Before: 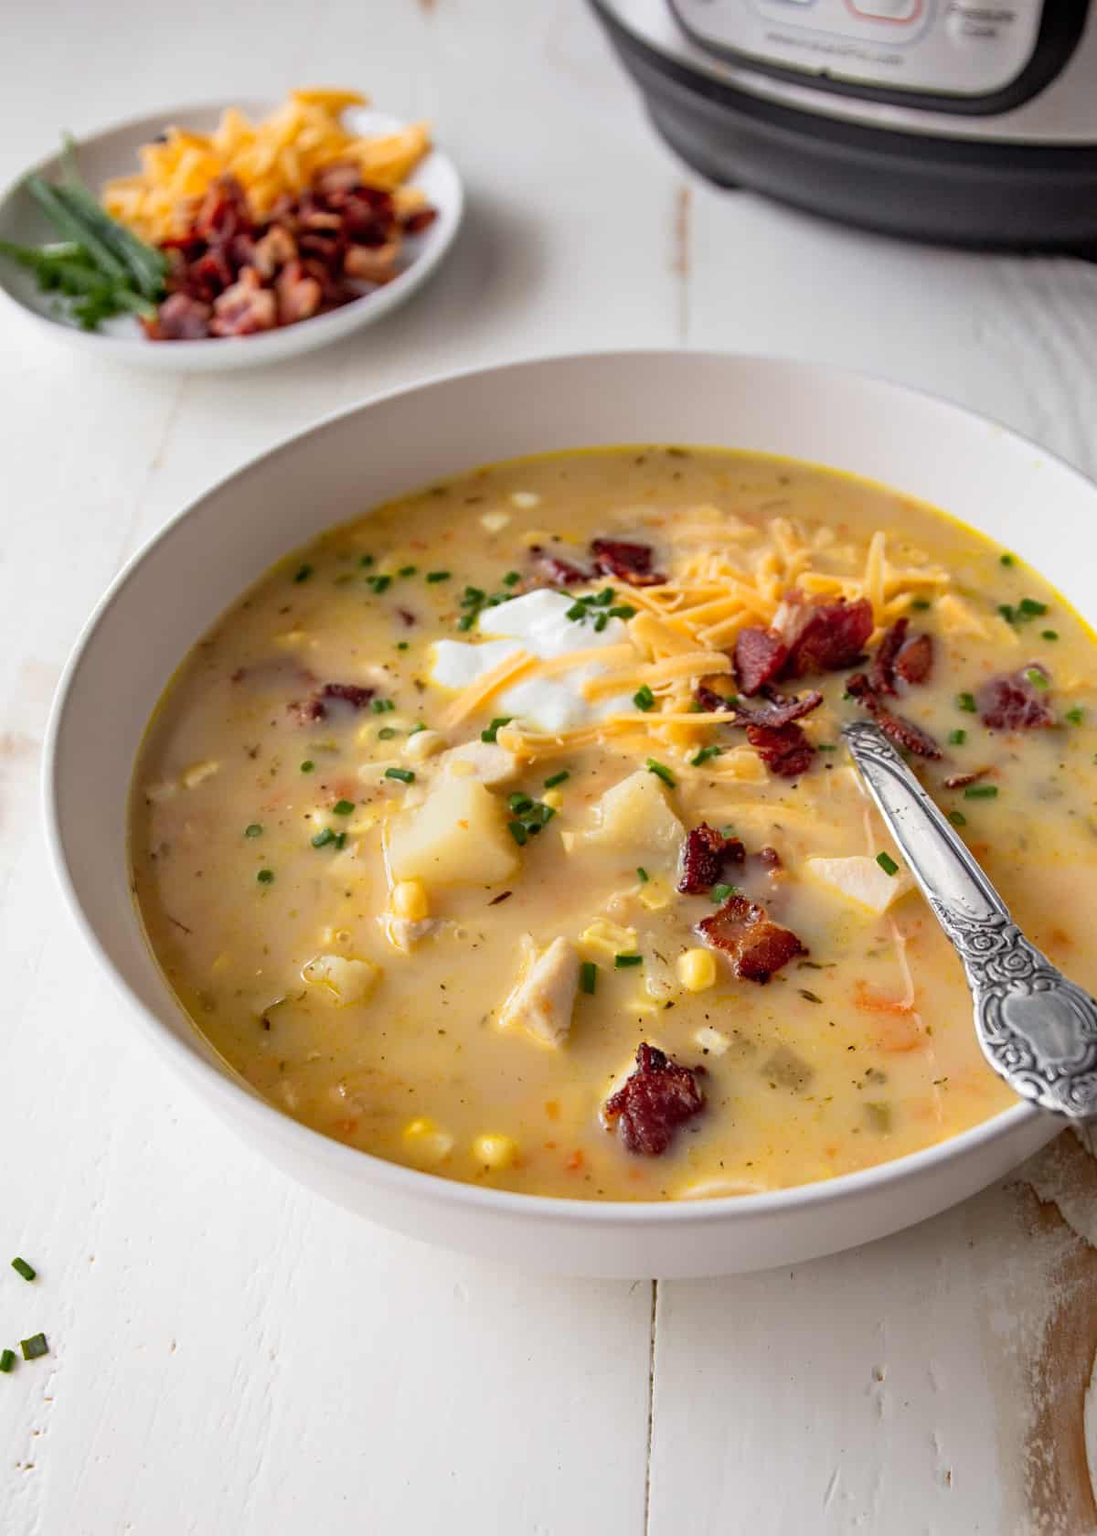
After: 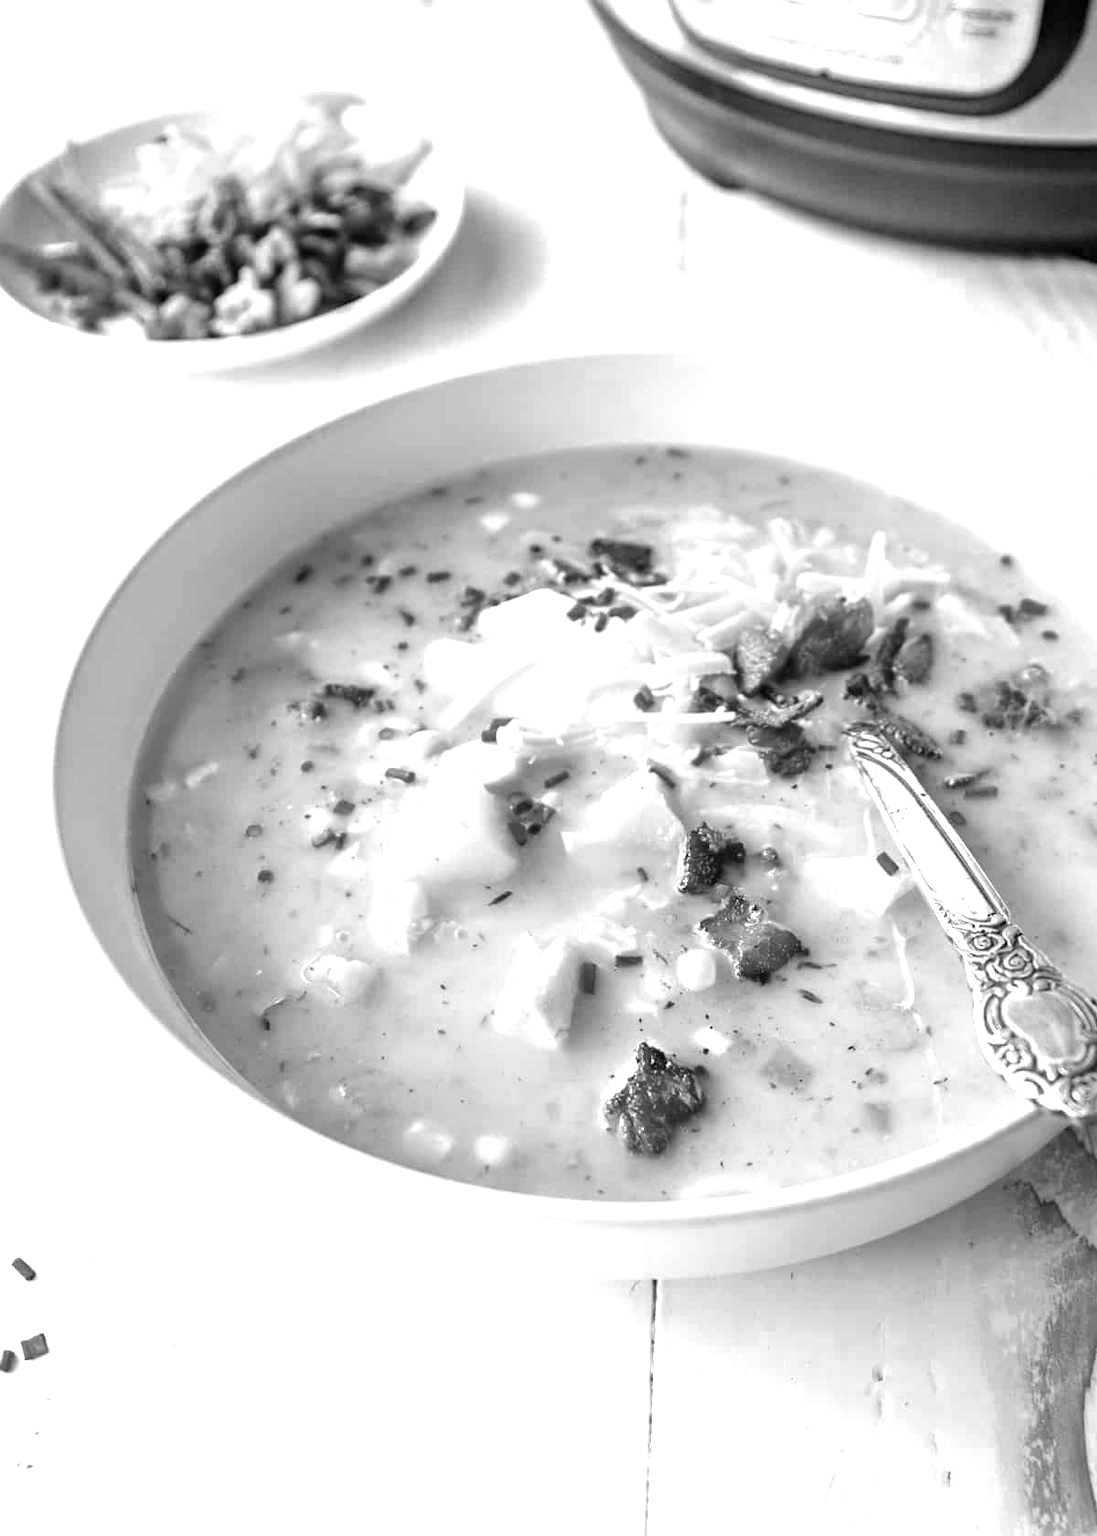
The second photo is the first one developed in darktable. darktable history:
exposure: black level correction 0, exposure 1.199 EV, compensate exposure bias true, compensate highlight preservation false
color zones: curves: ch0 [(0, 0.613) (0.01, 0.613) (0.245, 0.448) (0.498, 0.529) (0.642, 0.665) (0.879, 0.777) (0.99, 0.613)]; ch1 [(0, 0) (0.143, 0) (0.286, 0) (0.429, 0) (0.571, 0) (0.714, 0) (0.857, 0)]
